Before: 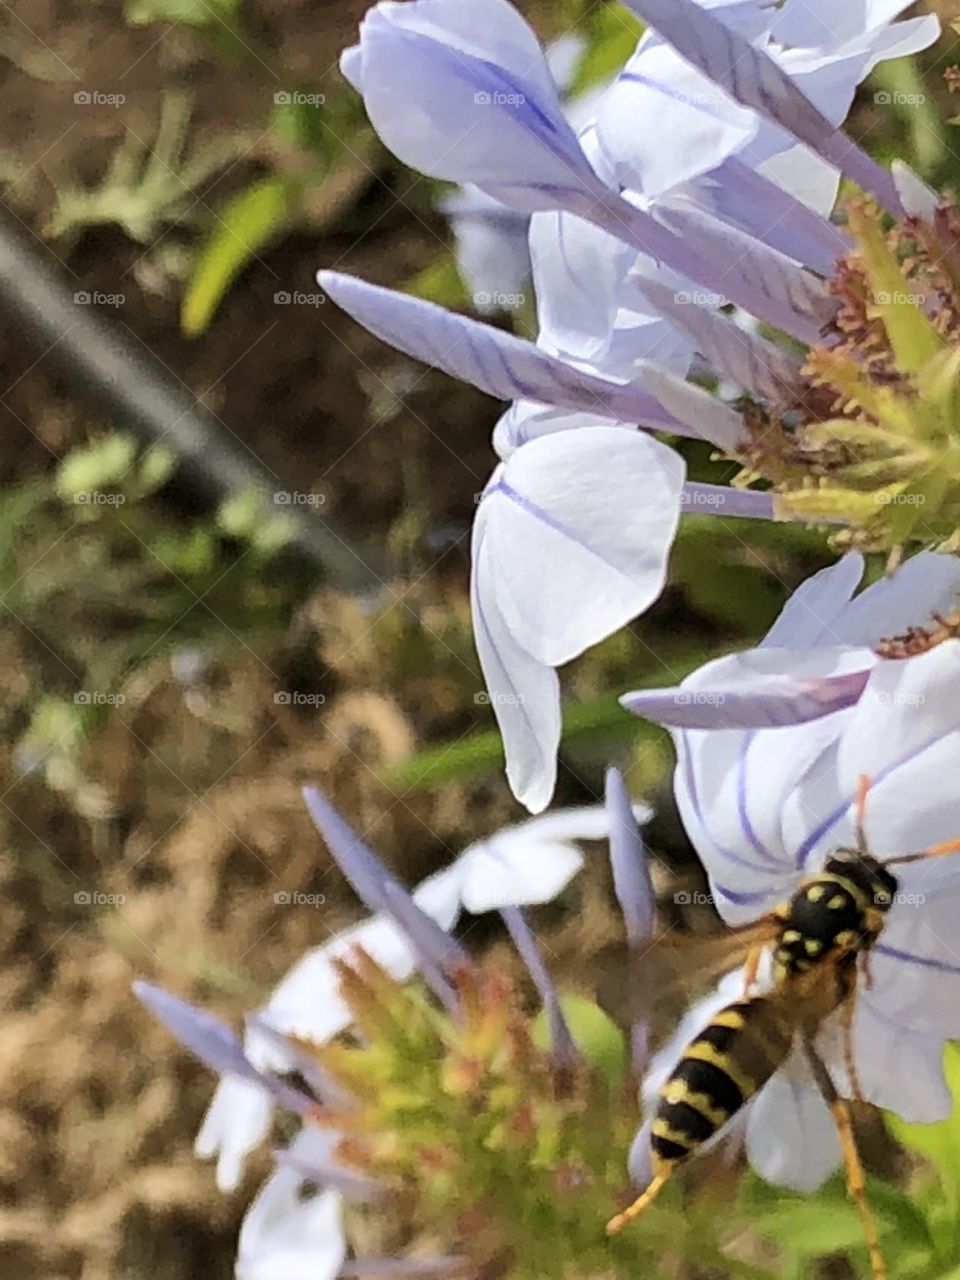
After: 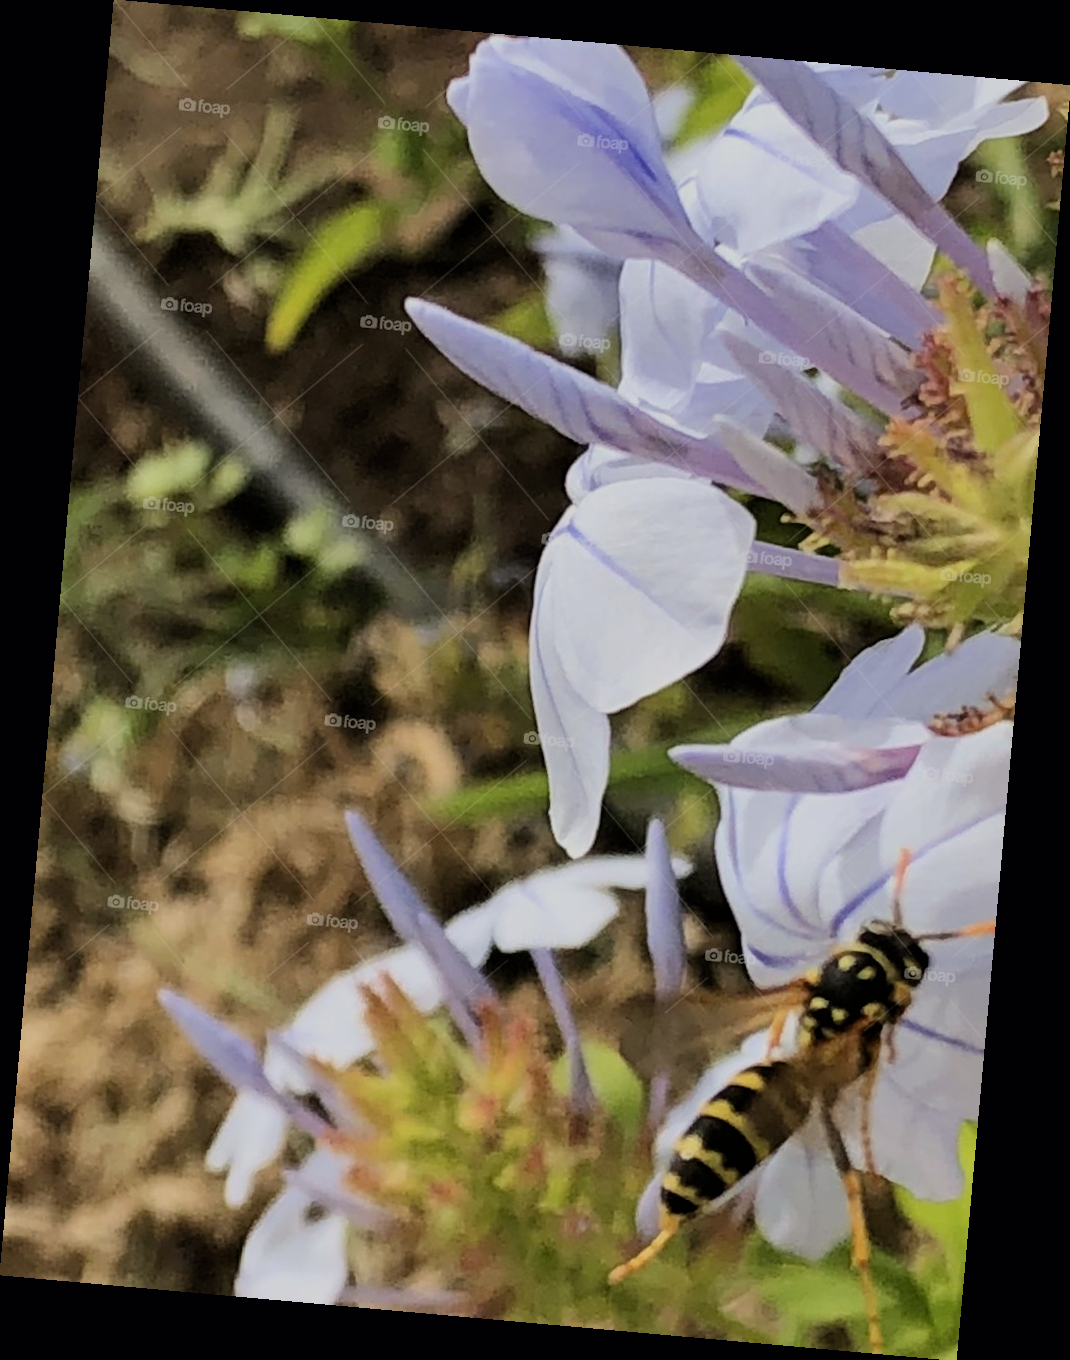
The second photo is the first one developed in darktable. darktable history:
filmic rgb: black relative exposure -7.65 EV, white relative exposure 4.56 EV, hardness 3.61, color science v6 (2022)
rotate and perspective: rotation 5.12°, automatic cropping off
